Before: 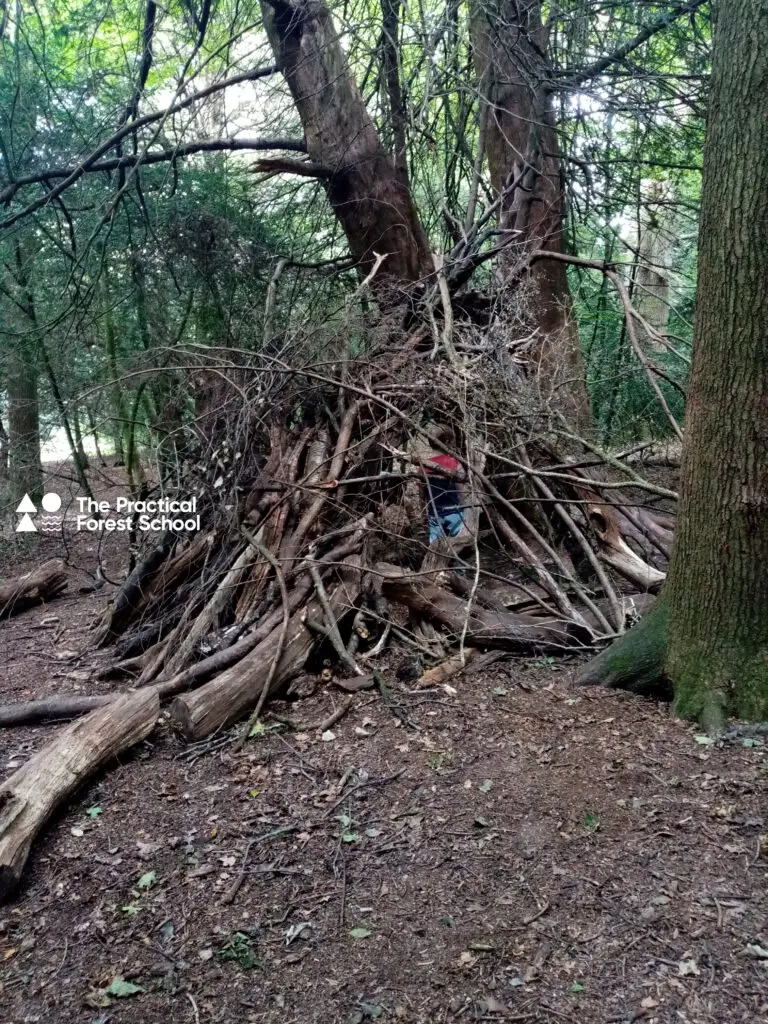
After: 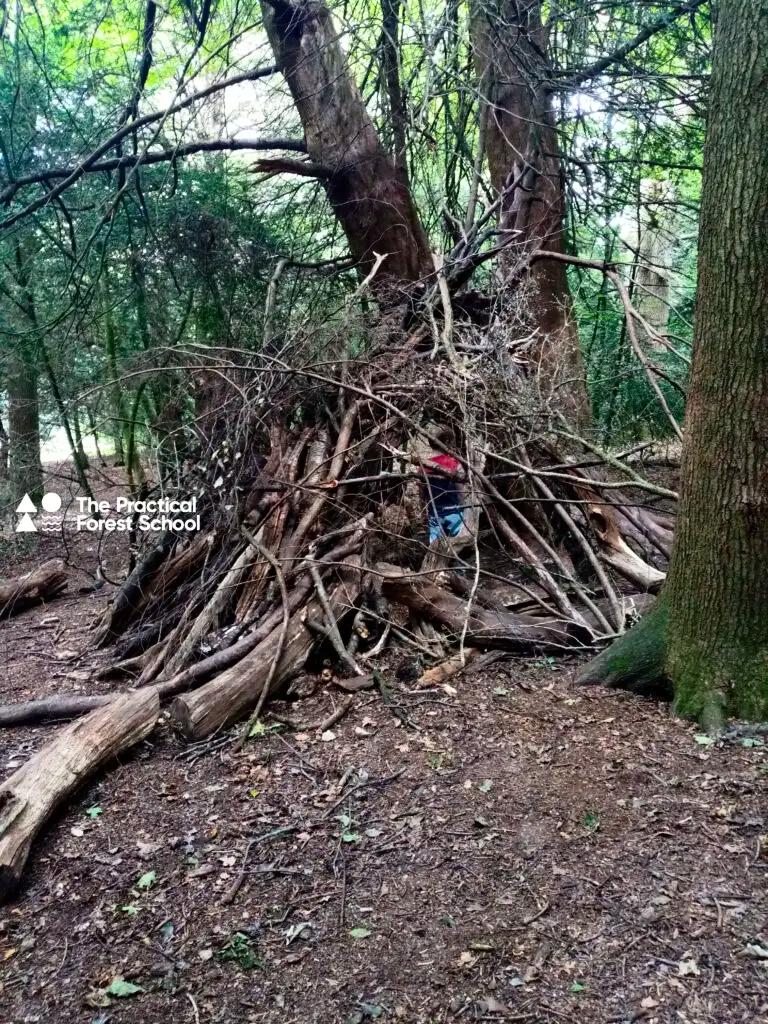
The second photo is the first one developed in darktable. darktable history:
contrast brightness saturation: contrast 0.23, brightness 0.1, saturation 0.29
